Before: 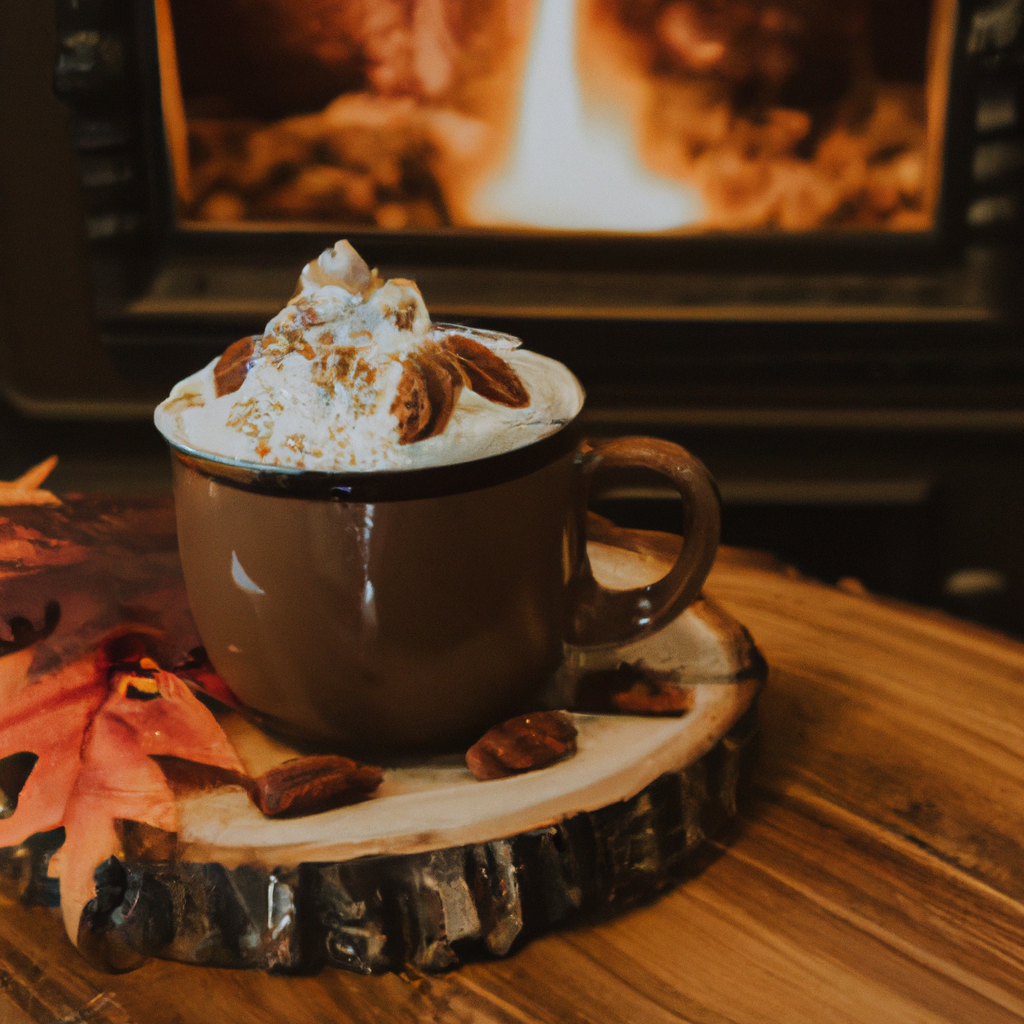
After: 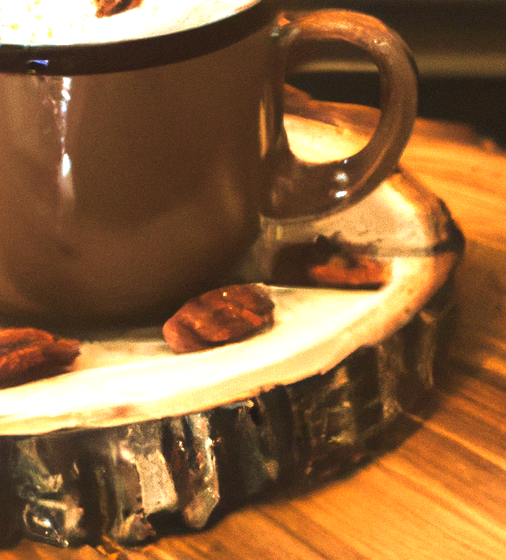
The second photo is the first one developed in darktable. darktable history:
exposure: exposure 2 EV, compensate exposure bias true, compensate highlight preservation false
crop: left 29.672%, top 41.786%, right 20.851%, bottom 3.487%
velvia: strength 45%
